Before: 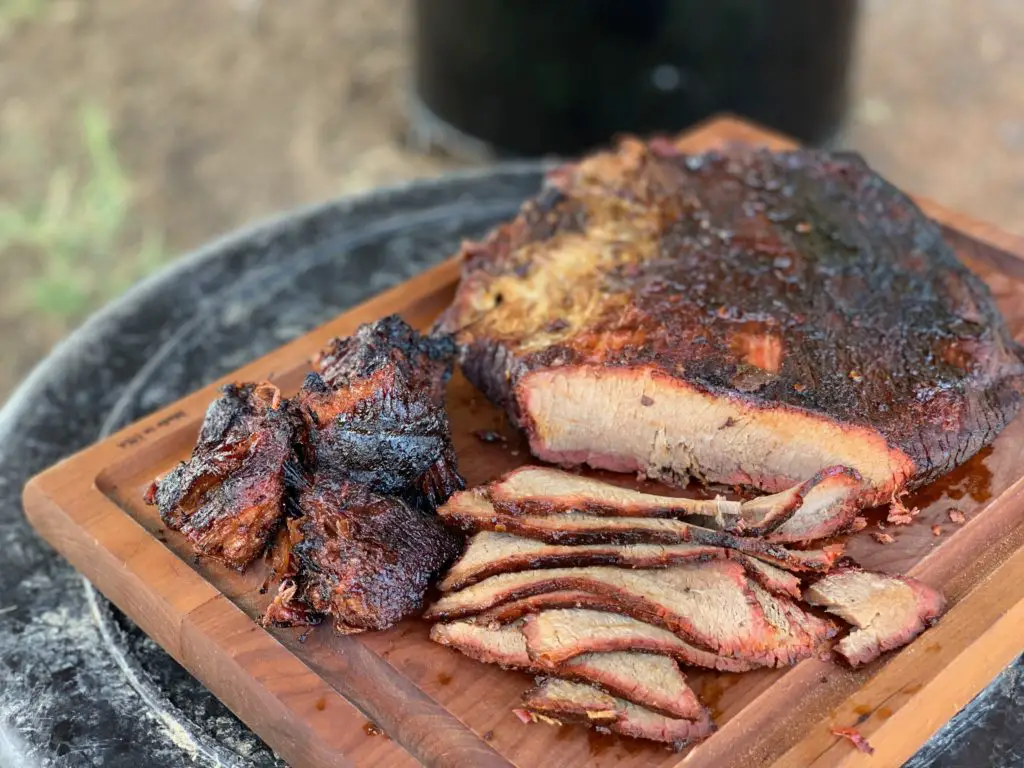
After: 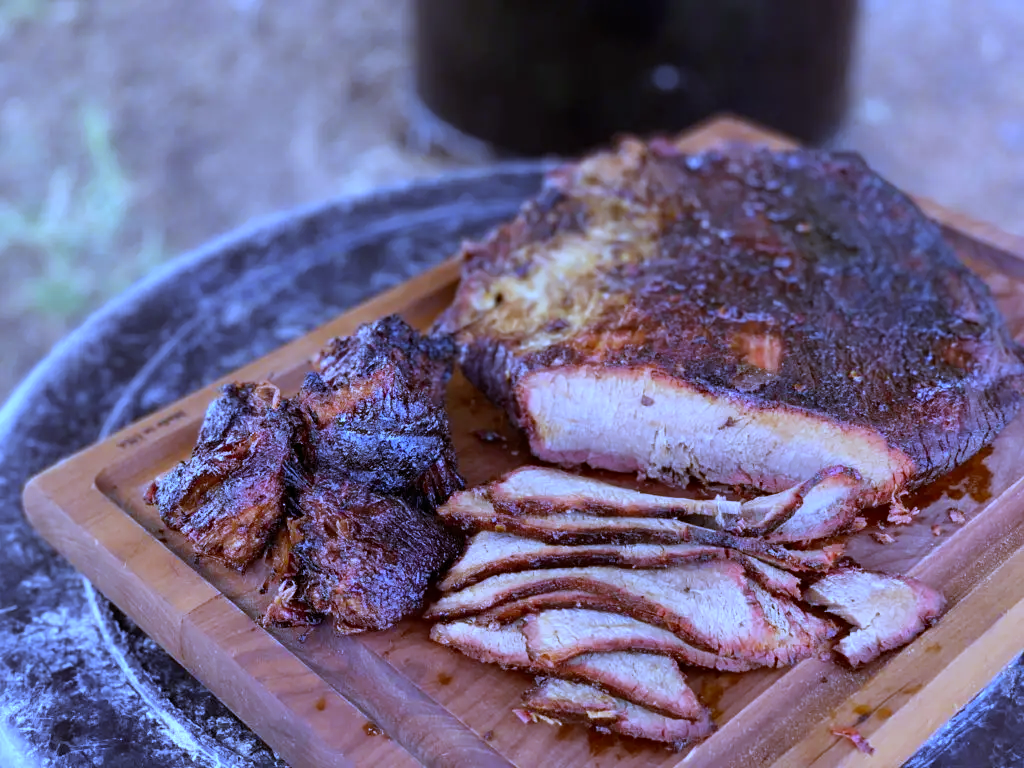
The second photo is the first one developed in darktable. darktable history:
rgb levels: mode RGB, independent channels, levels [[0, 0.5, 1], [0, 0.521, 1], [0, 0.536, 1]]
white balance: red 0.766, blue 1.537
